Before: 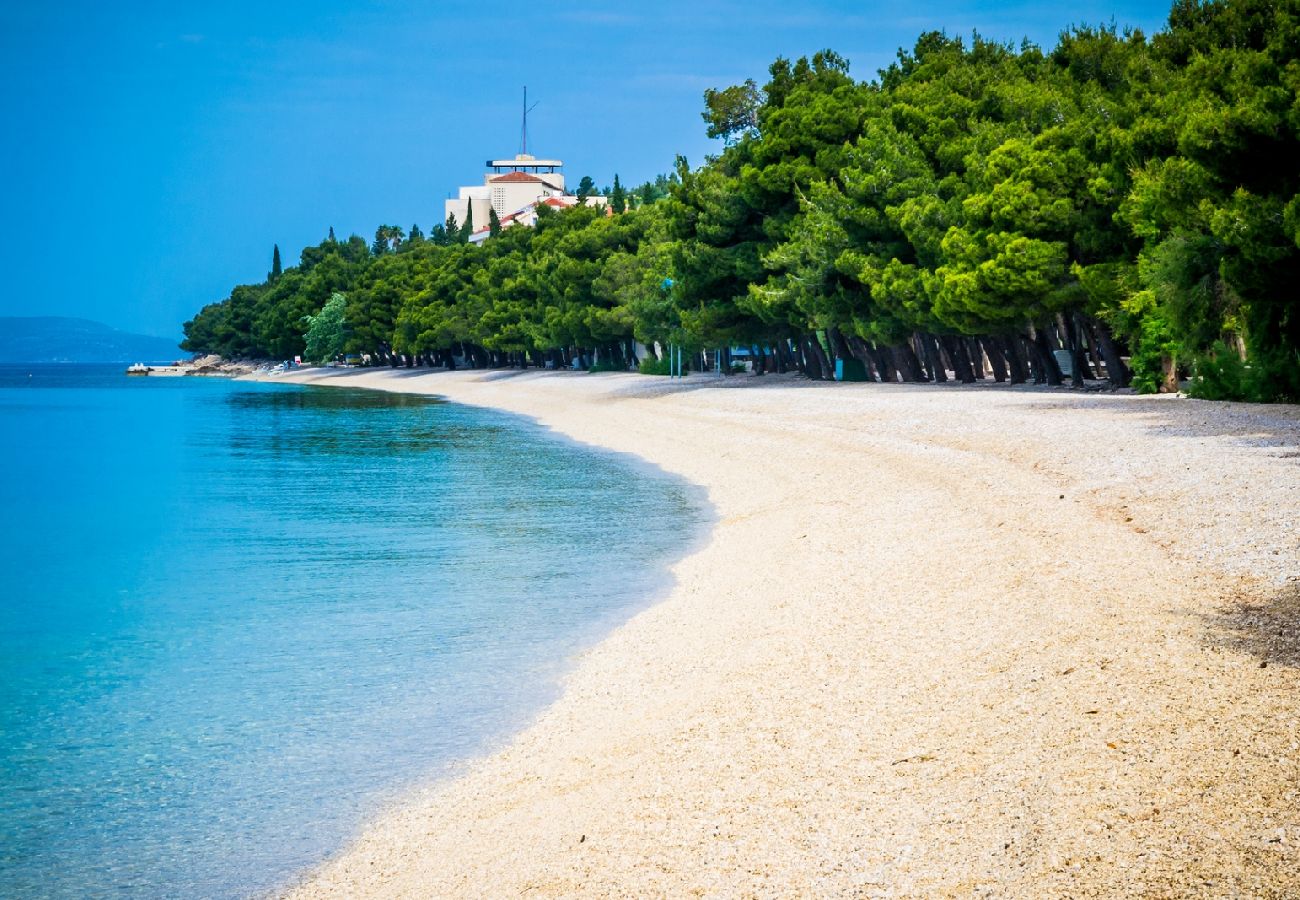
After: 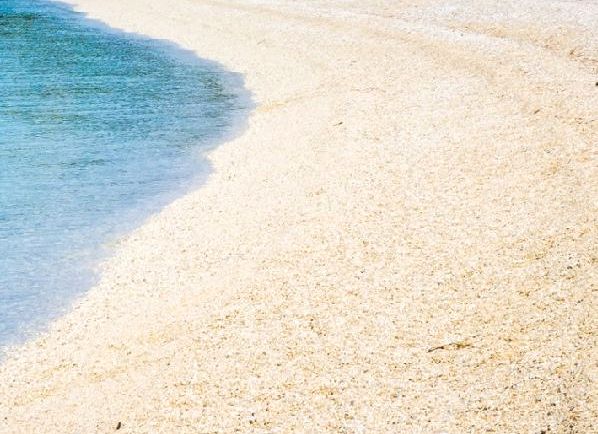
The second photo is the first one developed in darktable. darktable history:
local contrast: on, module defaults
color correction: highlights b* -0.002, saturation 1.07
crop: left 35.766%, top 45.898%, right 18.226%, bottom 5.854%
